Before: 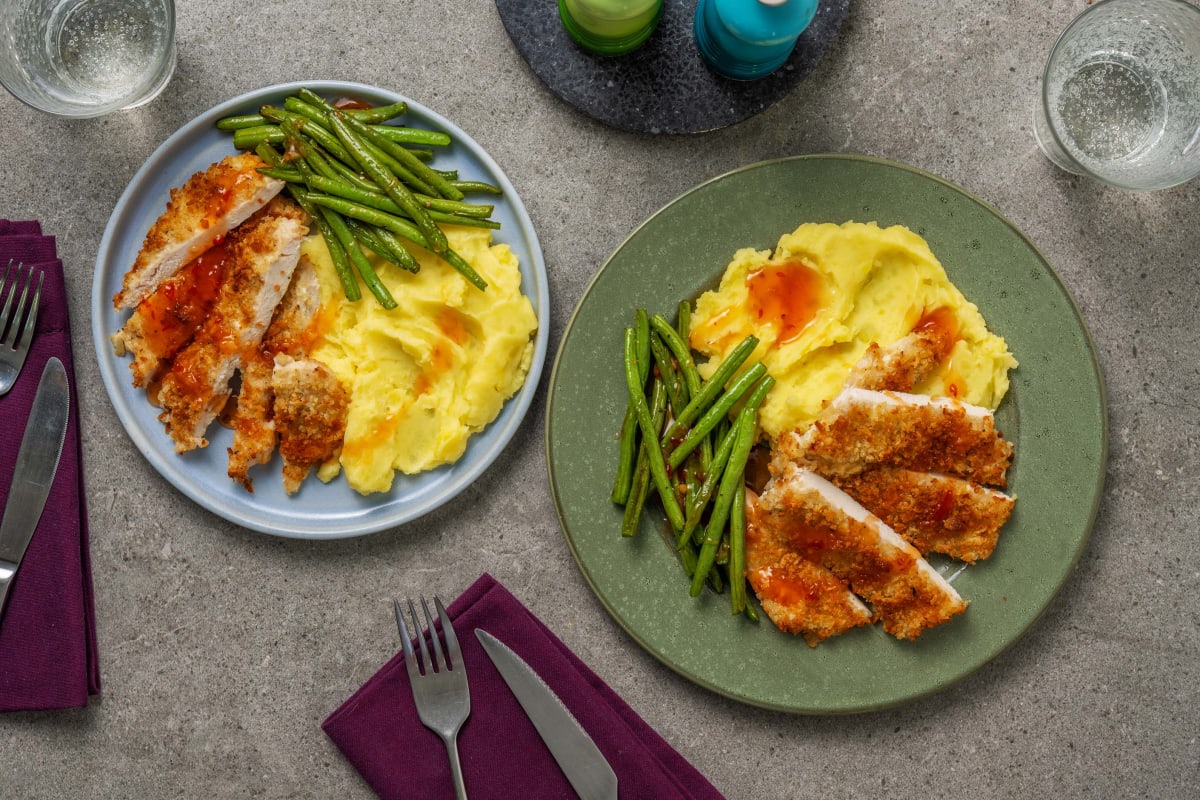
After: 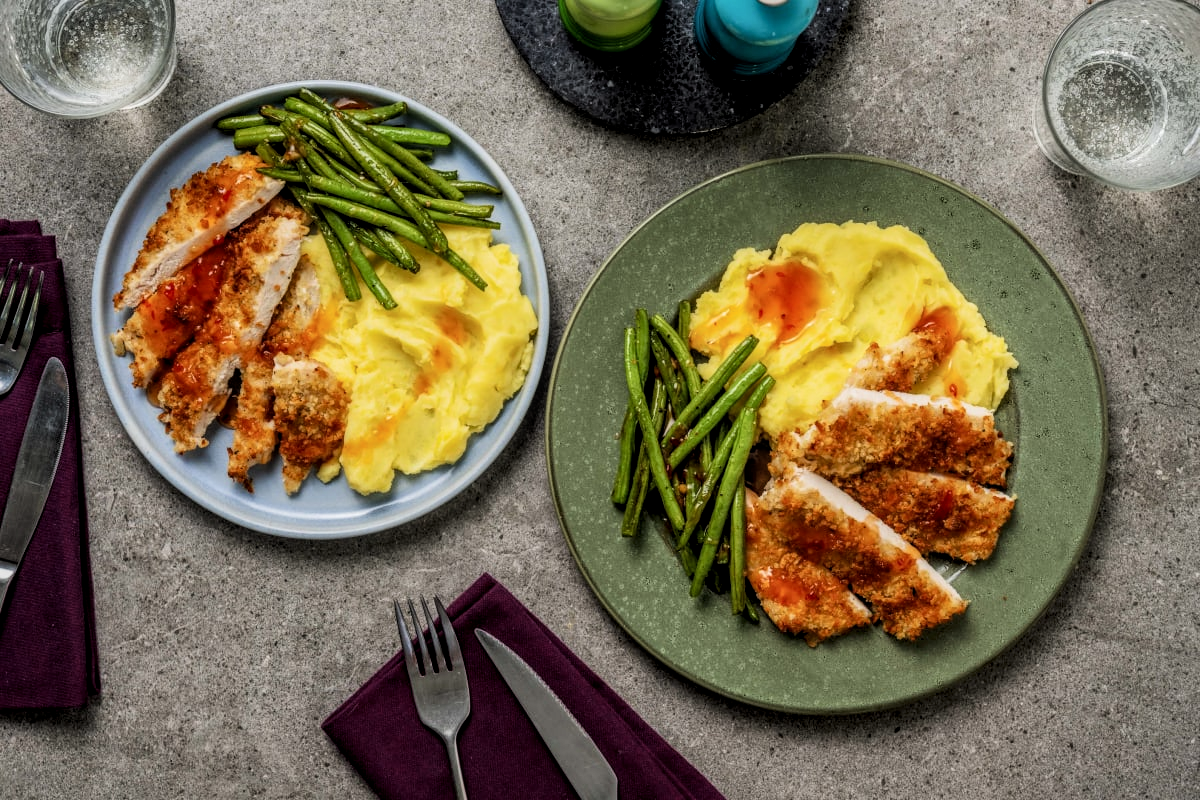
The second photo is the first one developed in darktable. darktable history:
filmic rgb: black relative exposure -16 EV, white relative exposure 6.25 EV, hardness 5.06, contrast 1.347
local contrast: on, module defaults
